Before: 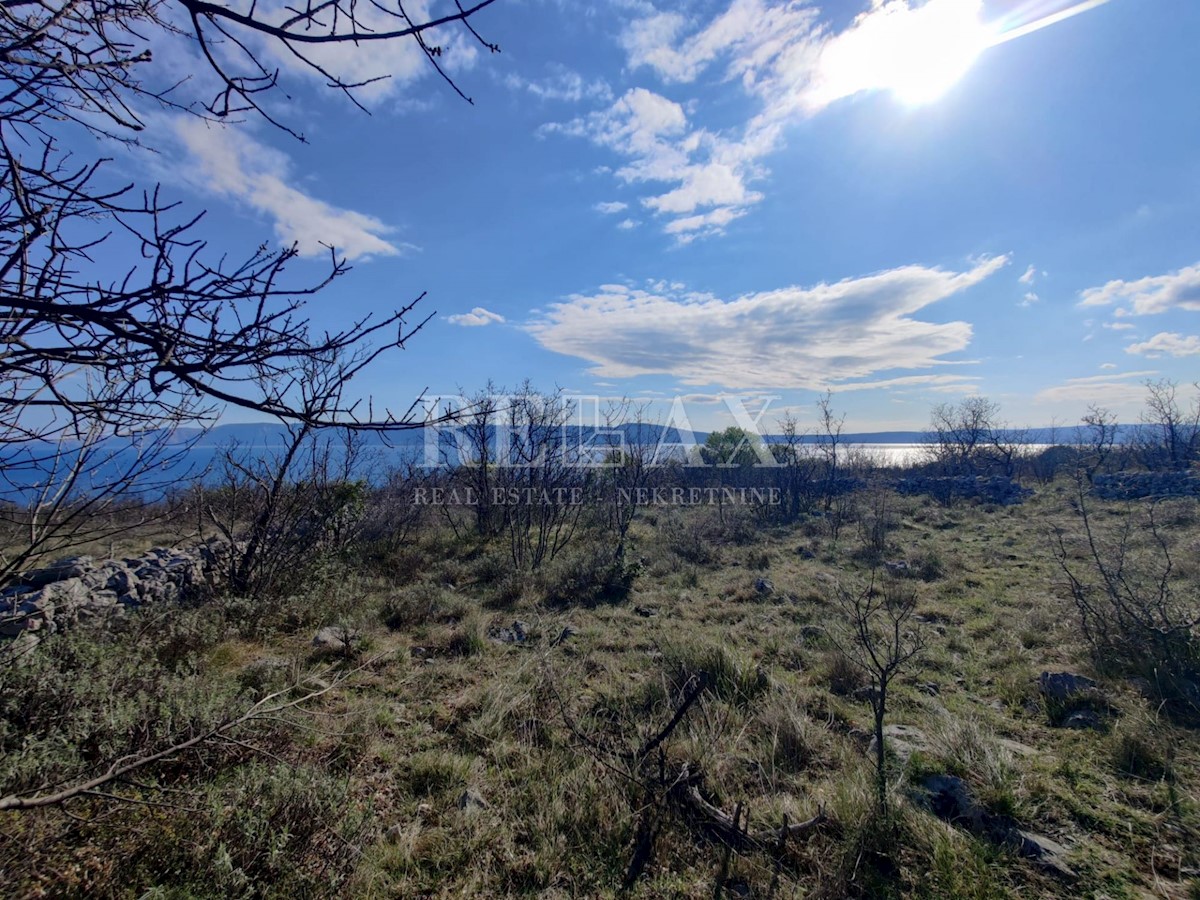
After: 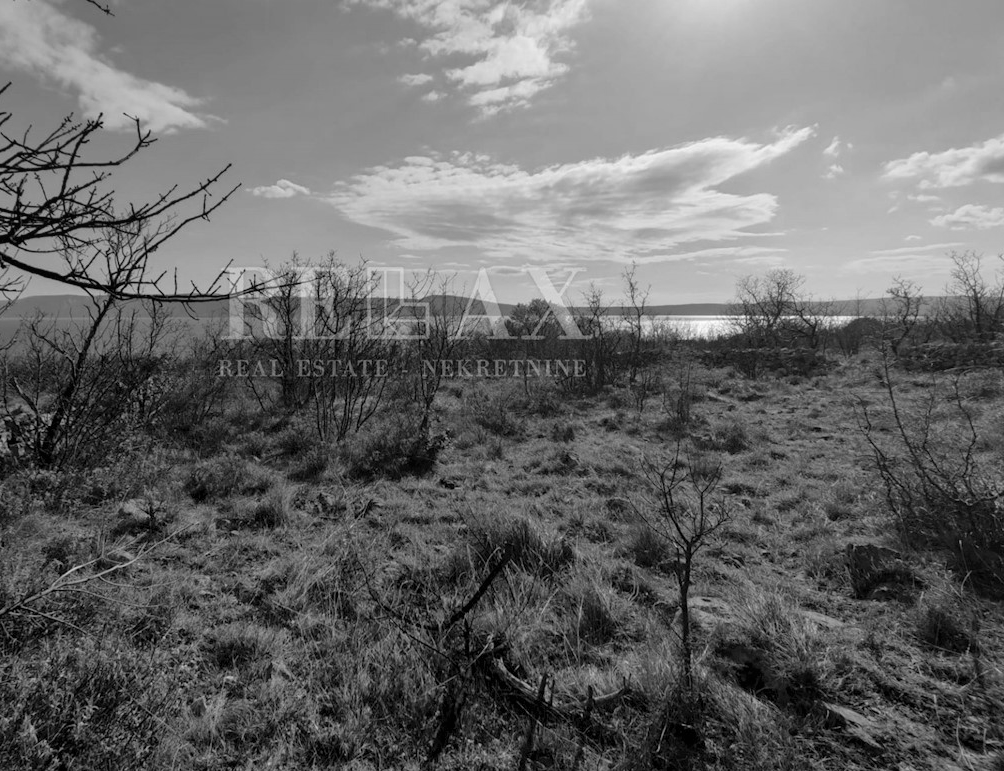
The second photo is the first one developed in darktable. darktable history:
rgb levels: mode RGB, independent channels, levels [[0, 0.474, 1], [0, 0.5, 1], [0, 0.5, 1]]
crop: left 16.315%, top 14.246%
monochrome: on, module defaults
